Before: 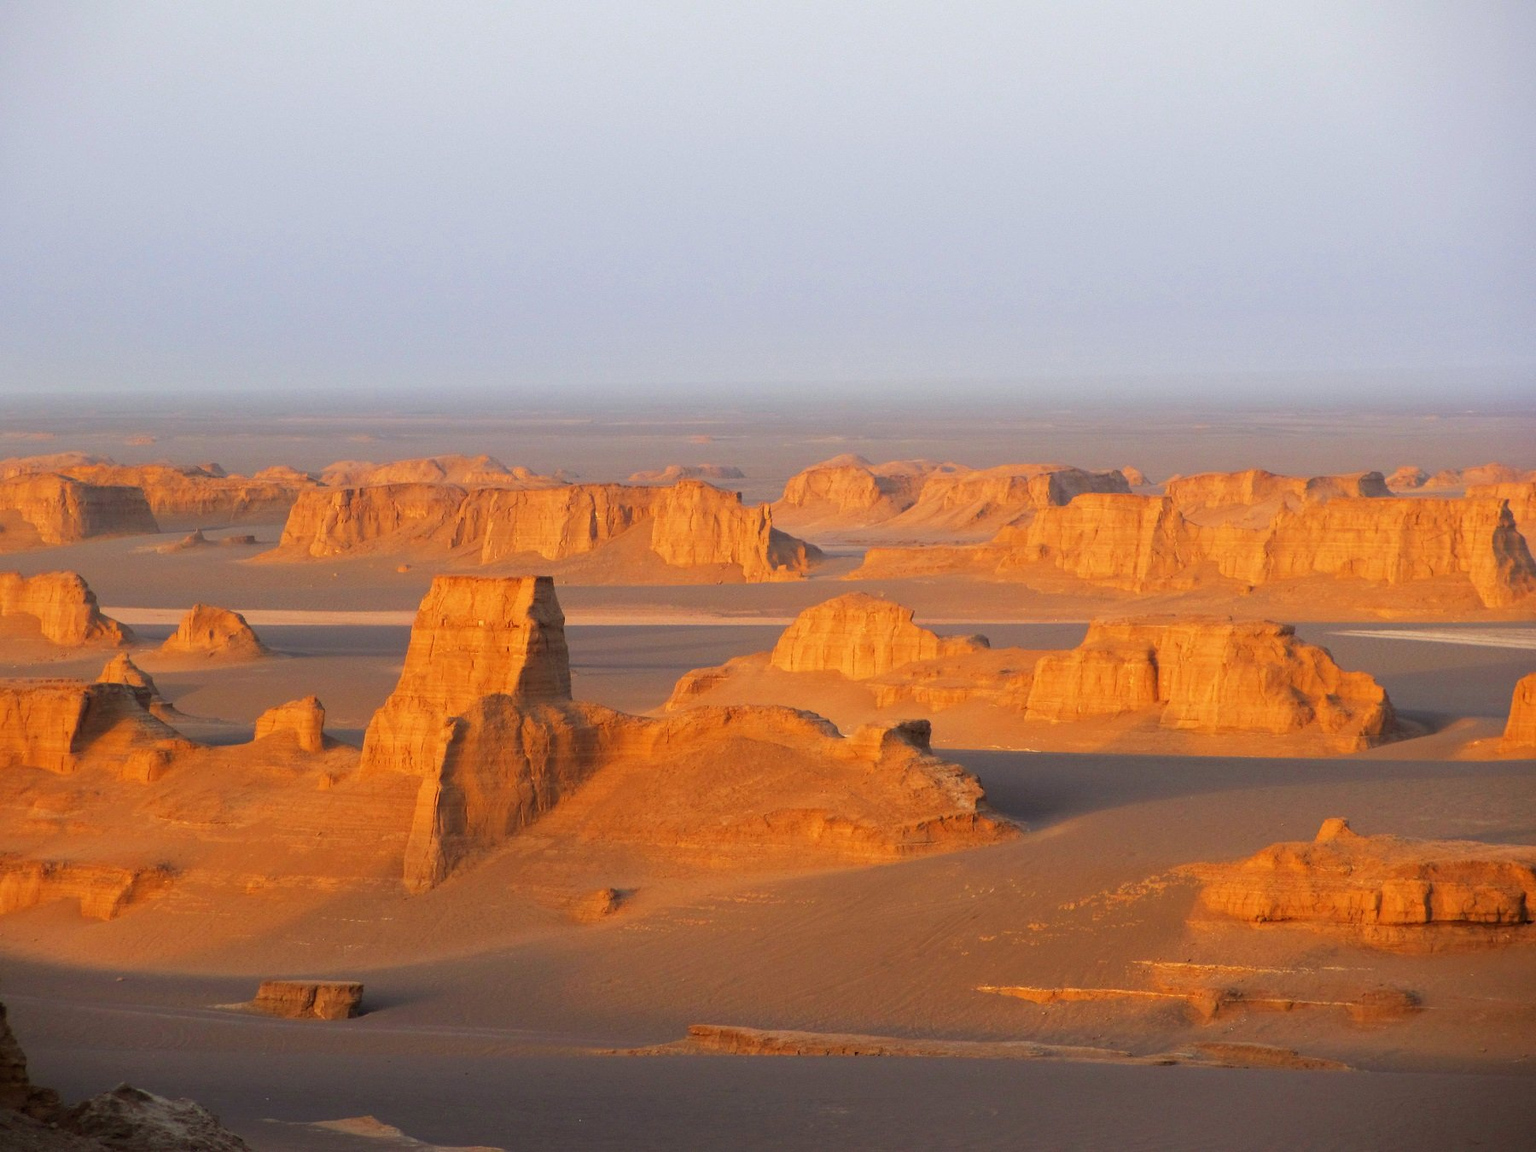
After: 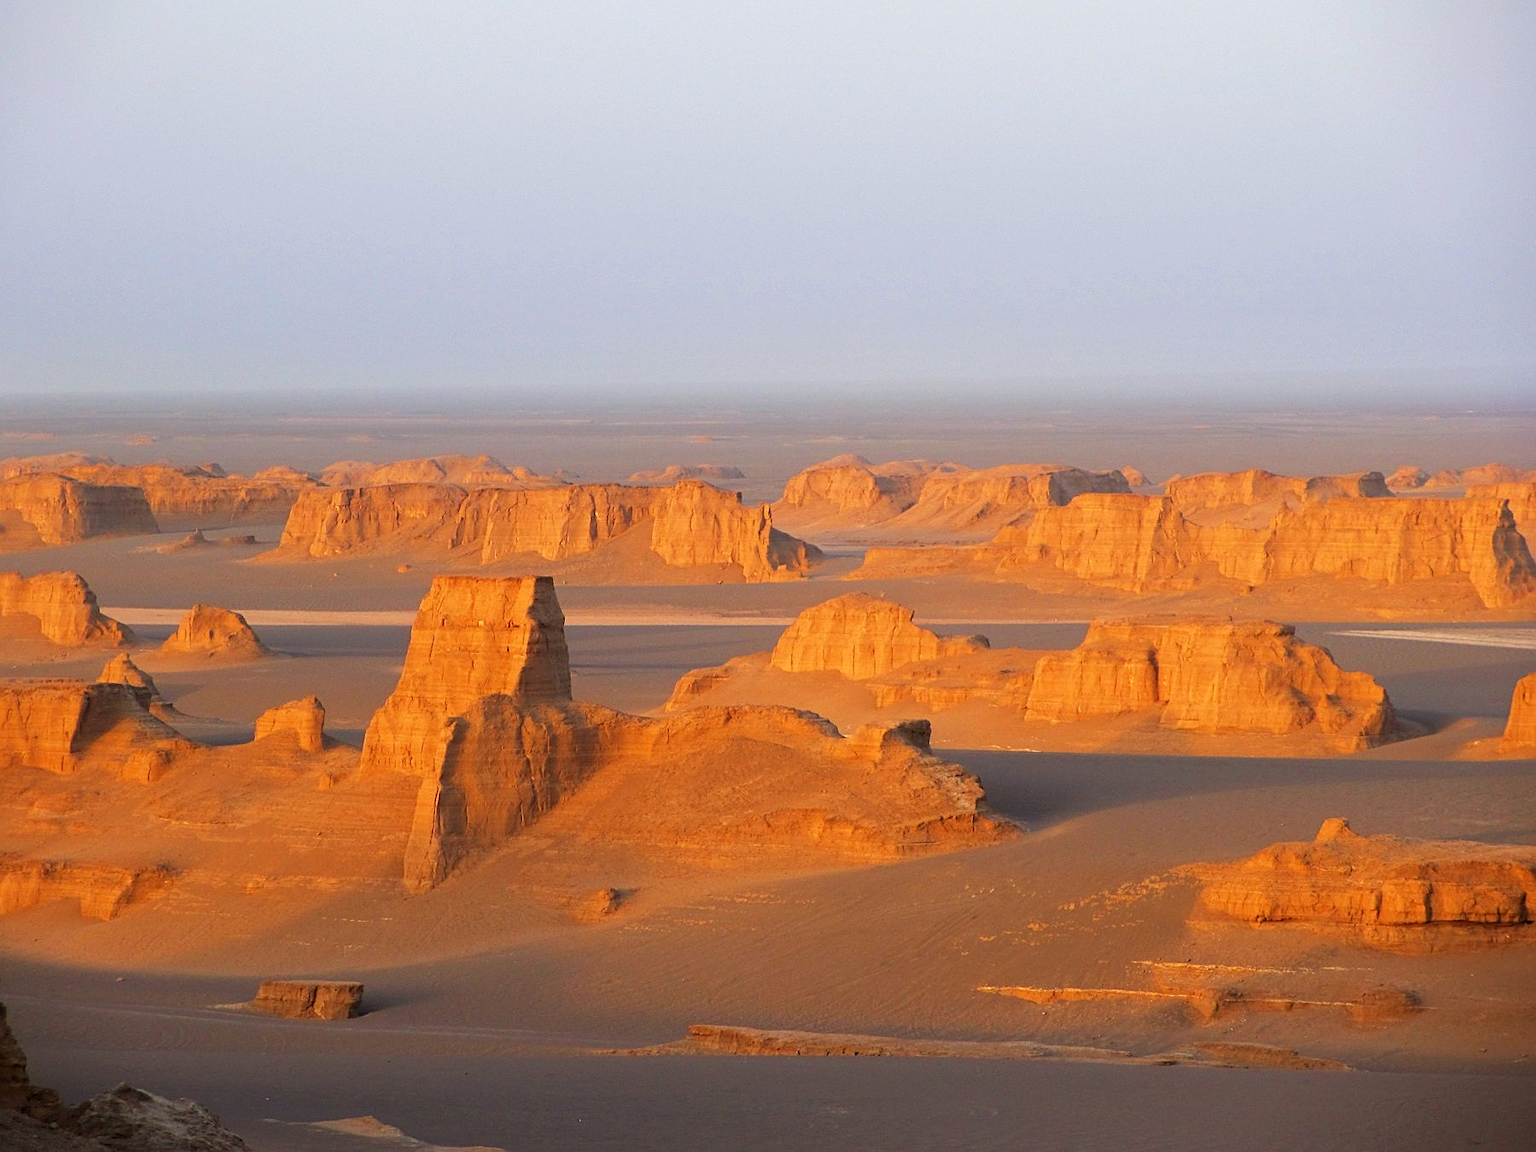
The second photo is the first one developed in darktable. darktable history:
exposure: exposure 0.075 EV, compensate exposure bias true, compensate highlight preservation false
sharpen: on, module defaults
